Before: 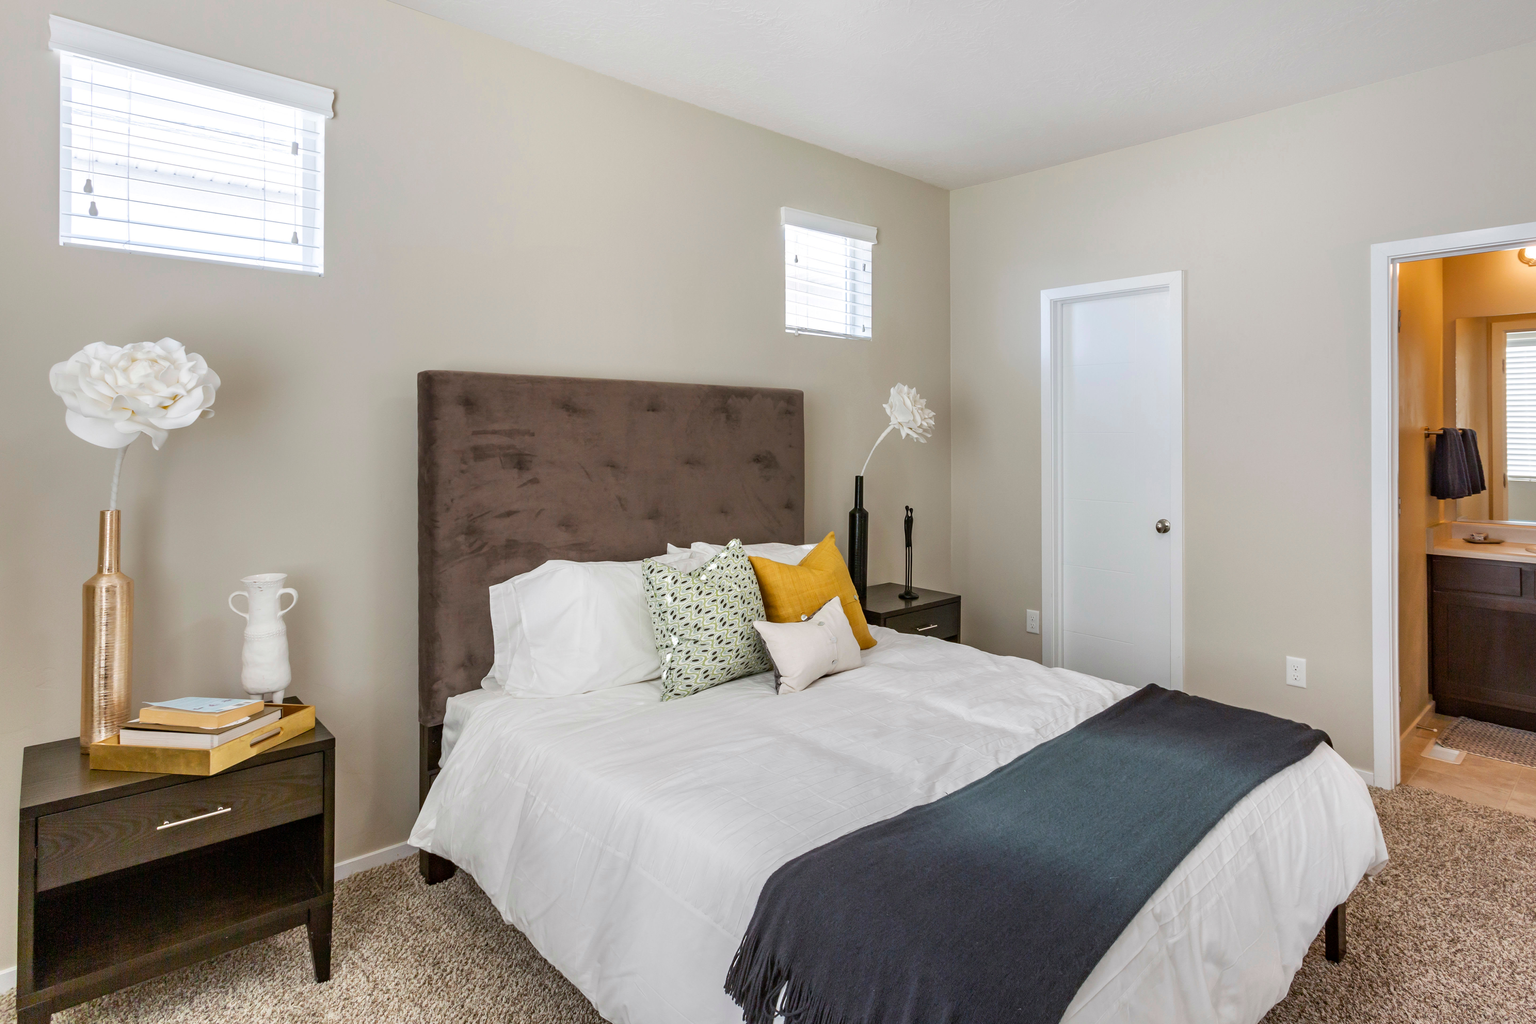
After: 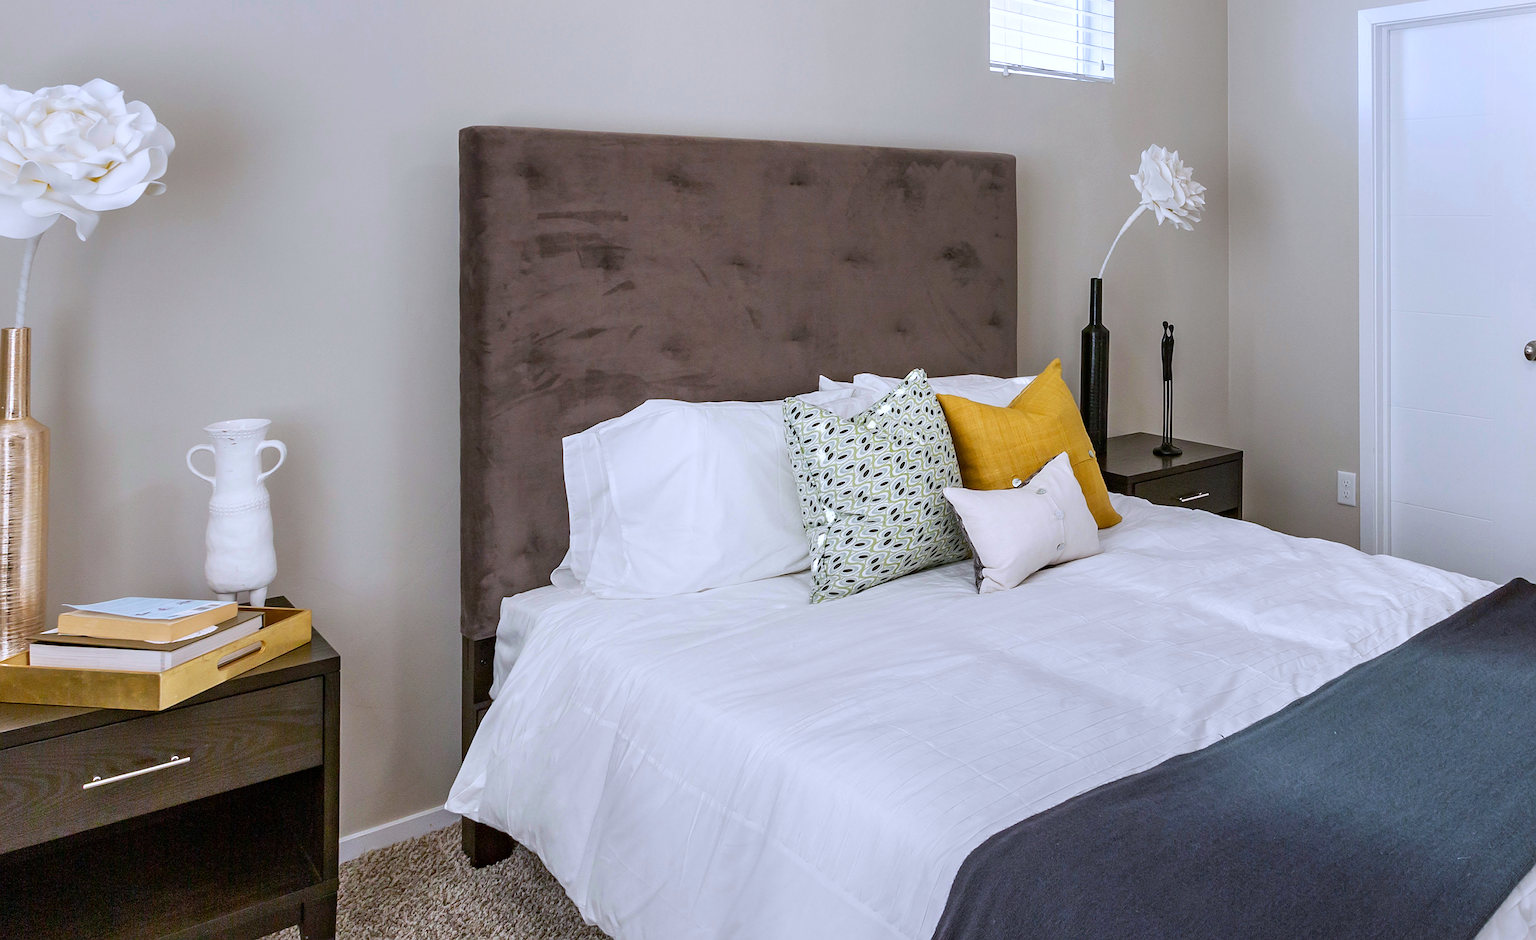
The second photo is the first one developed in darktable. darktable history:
sharpen: on, module defaults
crop: left 6.488%, top 27.668%, right 24.183%, bottom 8.656%
white balance: red 0.967, blue 1.119, emerald 0.756
tone equalizer: on, module defaults
